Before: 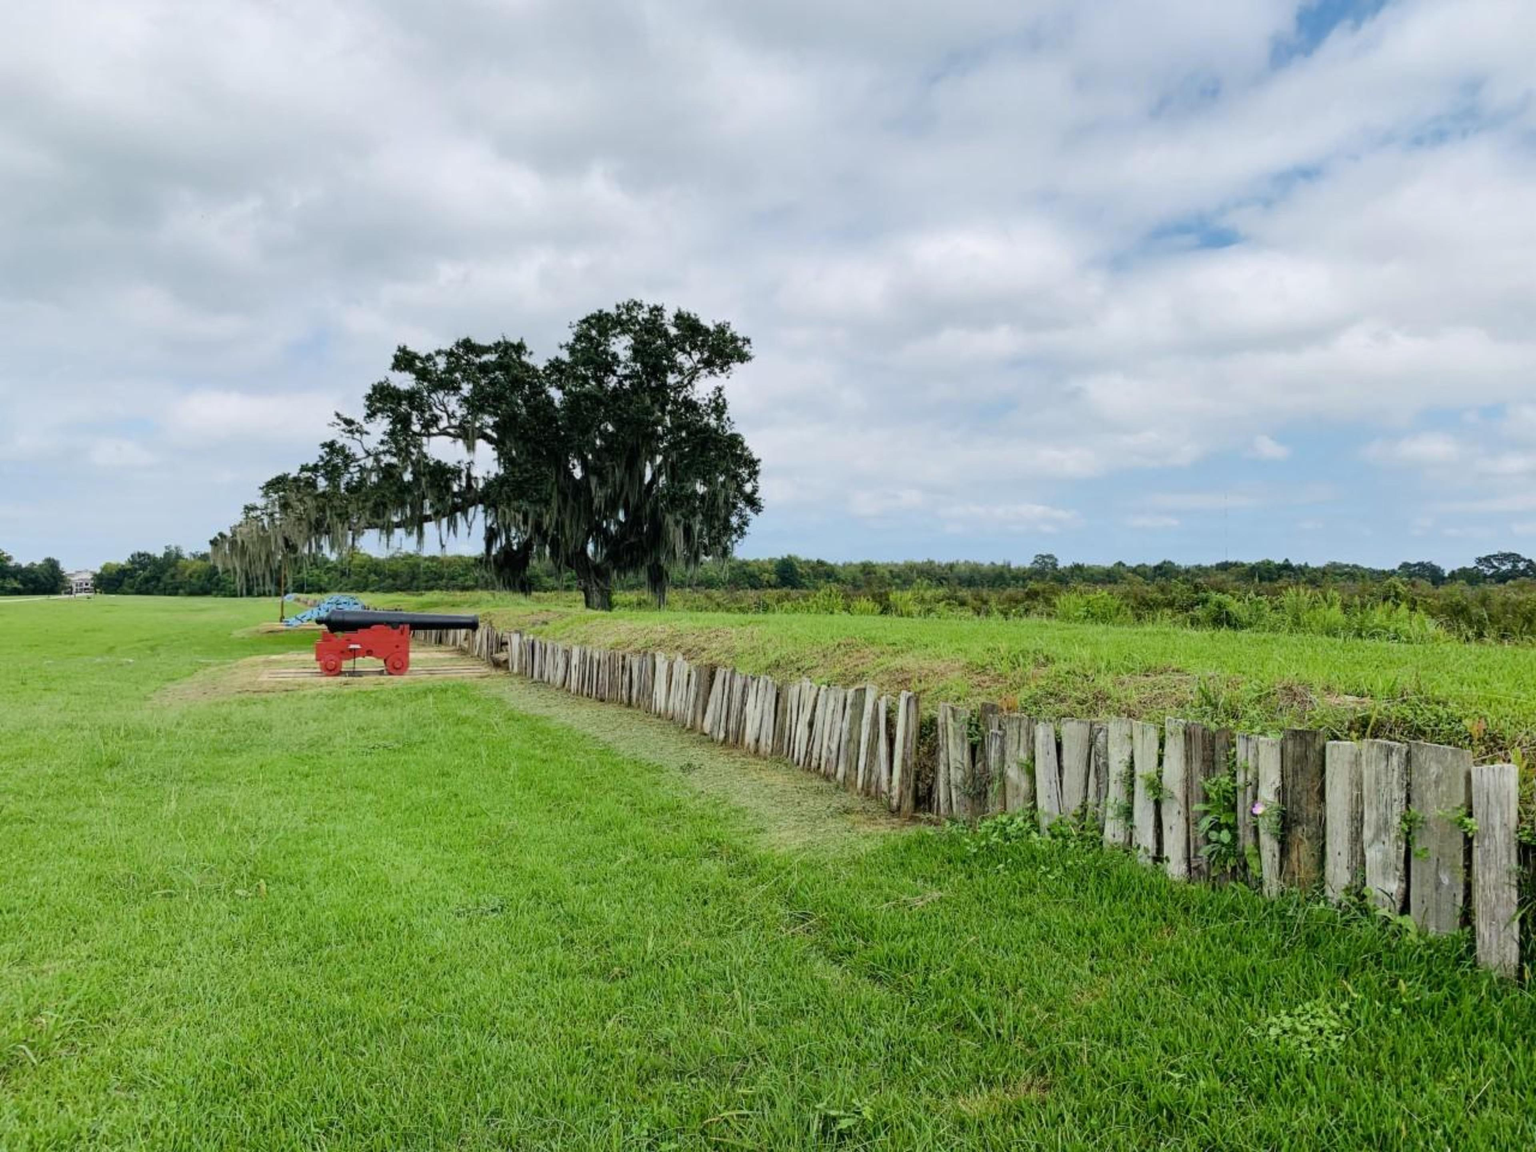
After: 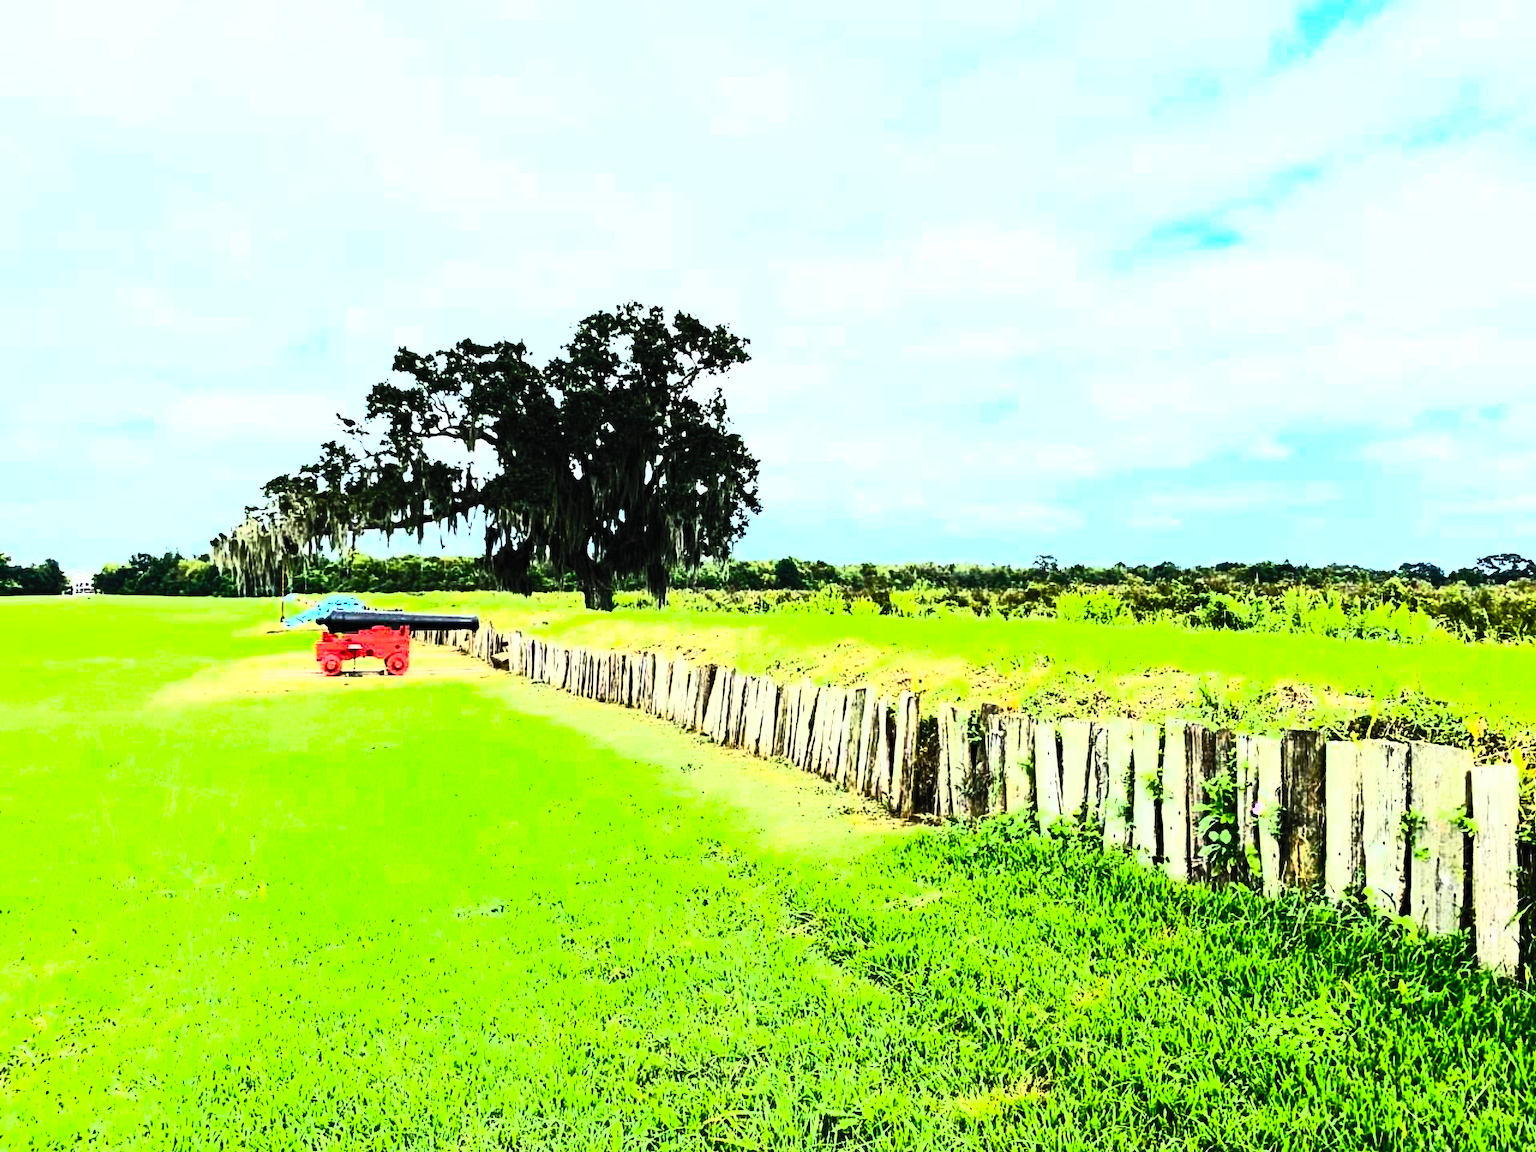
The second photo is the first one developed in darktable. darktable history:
contrast brightness saturation: contrast 0.83, brightness 0.59, saturation 0.59
exposure: exposure -0.293 EV, compensate highlight preservation false
rgb curve: curves: ch0 [(0, 0) (0.21, 0.15) (0.24, 0.21) (0.5, 0.75) (0.75, 0.96) (0.89, 0.99) (1, 1)]; ch1 [(0, 0.02) (0.21, 0.13) (0.25, 0.2) (0.5, 0.67) (0.75, 0.9) (0.89, 0.97) (1, 1)]; ch2 [(0, 0.02) (0.21, 0.13) (0.25, 0.2) (0.5, 0.67) (0.75, 0.9) (0.89, 0.97) (1, 1)], compensate middle gray true
haze removal: adaptive false
